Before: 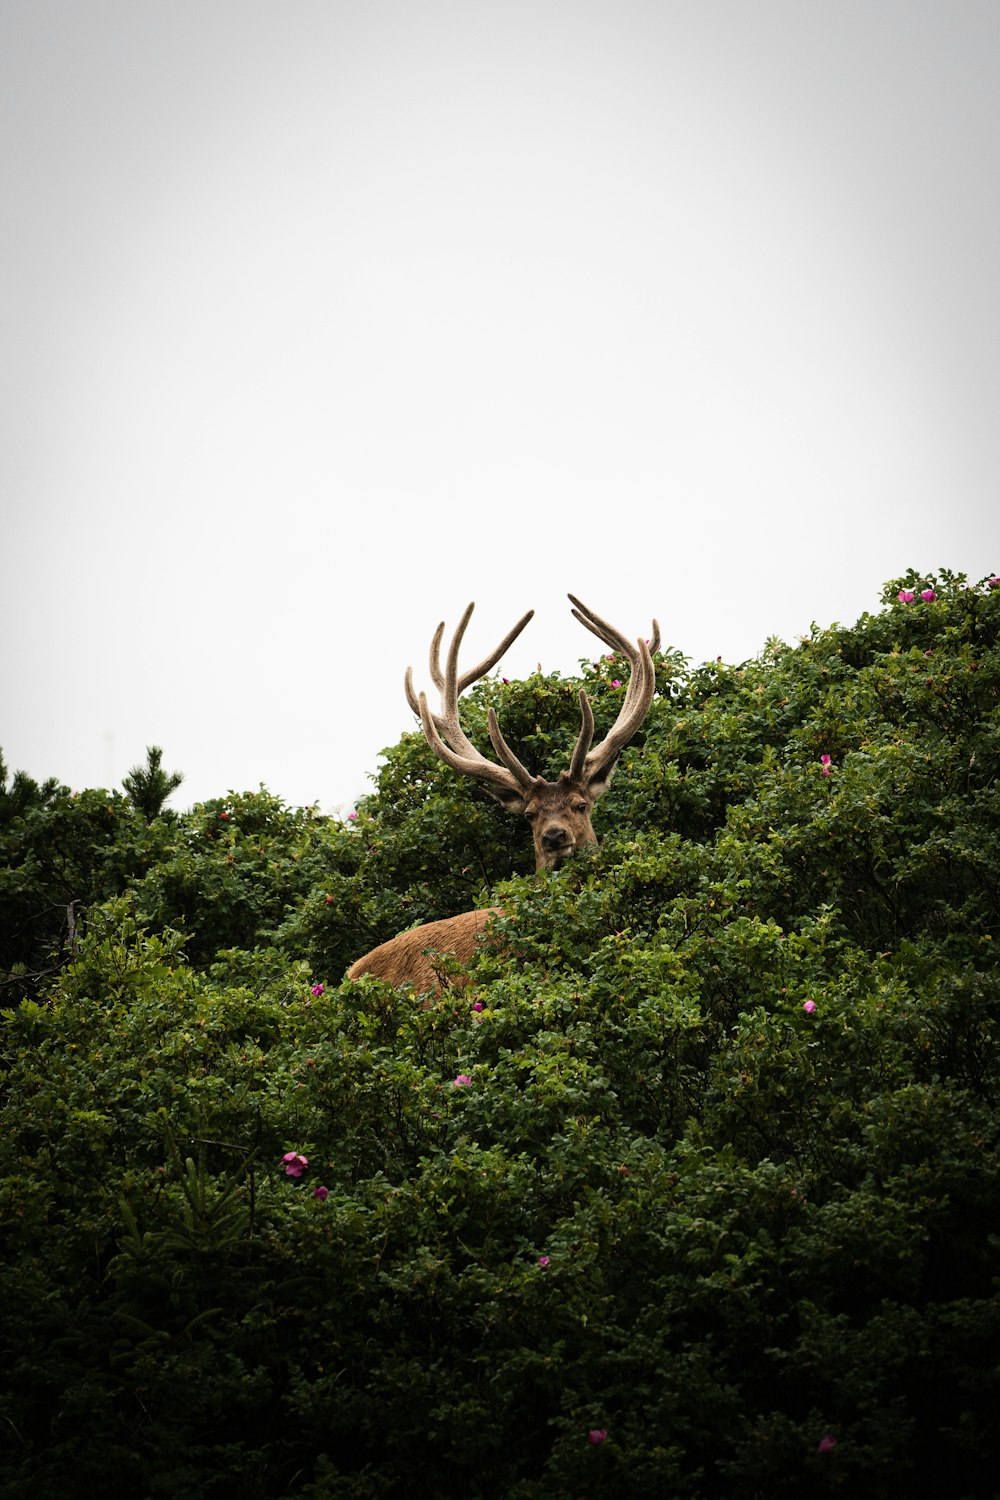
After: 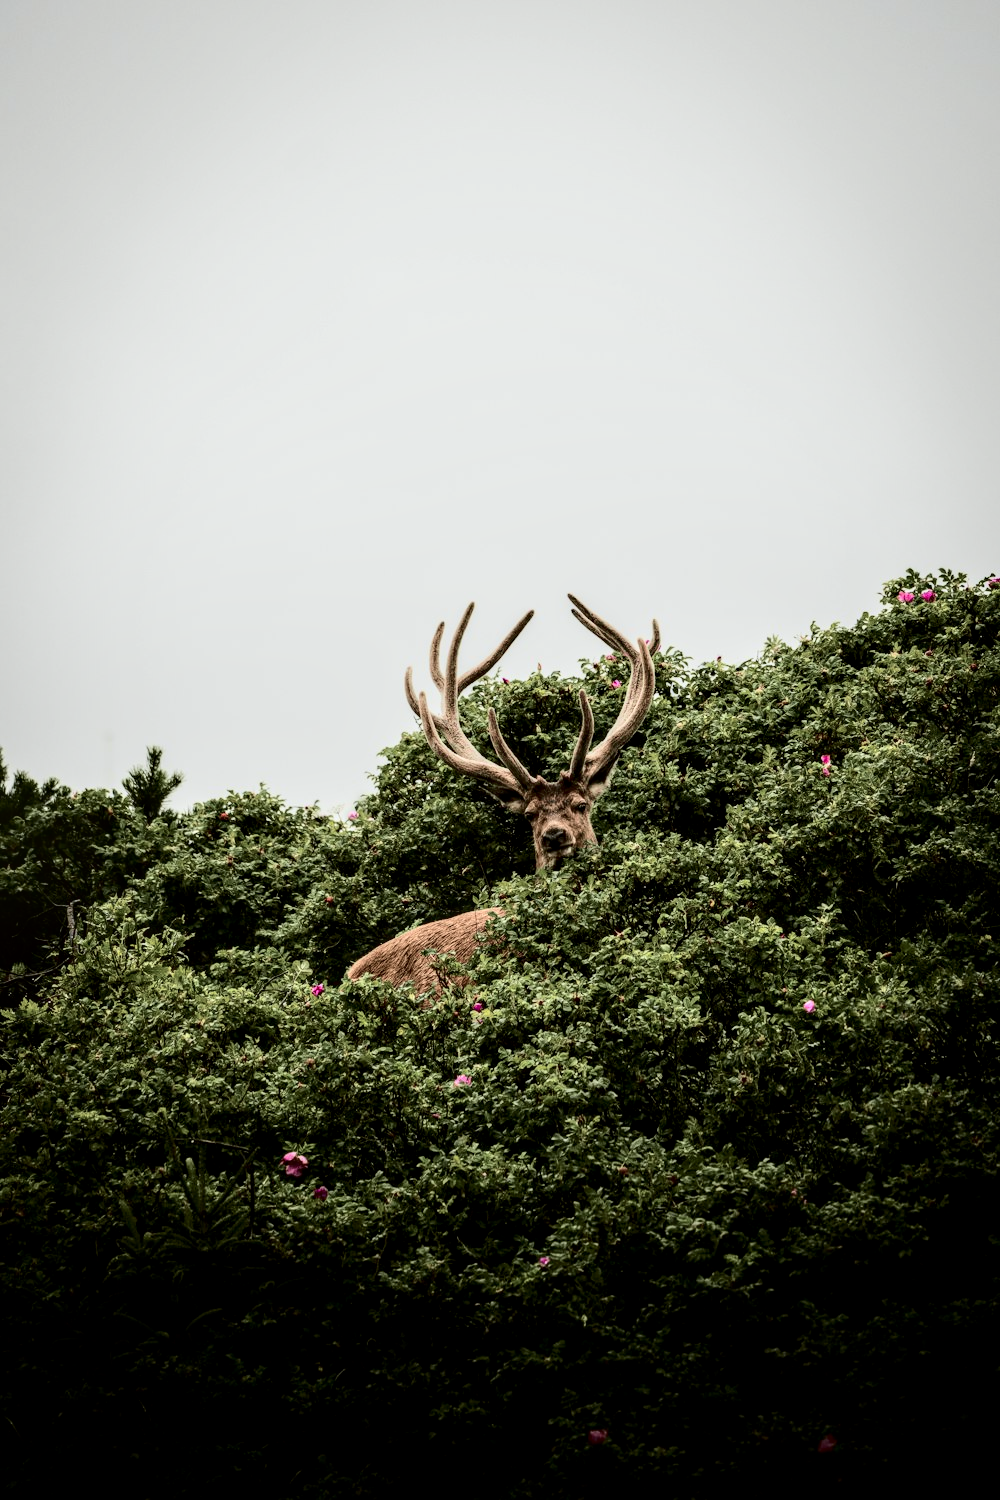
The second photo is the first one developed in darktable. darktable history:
tone curve: curves: ch0 [(0, 0) (0.049, 0.01) (0.154, 0.081) (0.491, 0.56) (0.739, 0.794) (0.992, 0.937)]; ch1 [(0, 0) (0.172, 0.123) (0.317, 0.272) (0.401, 0.422) (0.499, 0.497) (0.531, 0.54) (0.615, 0.603) (0.741, 0.783) (1, 1)]; ch2 [(0, 0) (0.411, 0.424) (0.462, 0.483) (0.544, 0.56) (0.686, 0.638) (1, 1)], color space Lab, independent channels, preserve colors none
local contrast: detail 144%
white balance: red 0.976, blue 1.04
